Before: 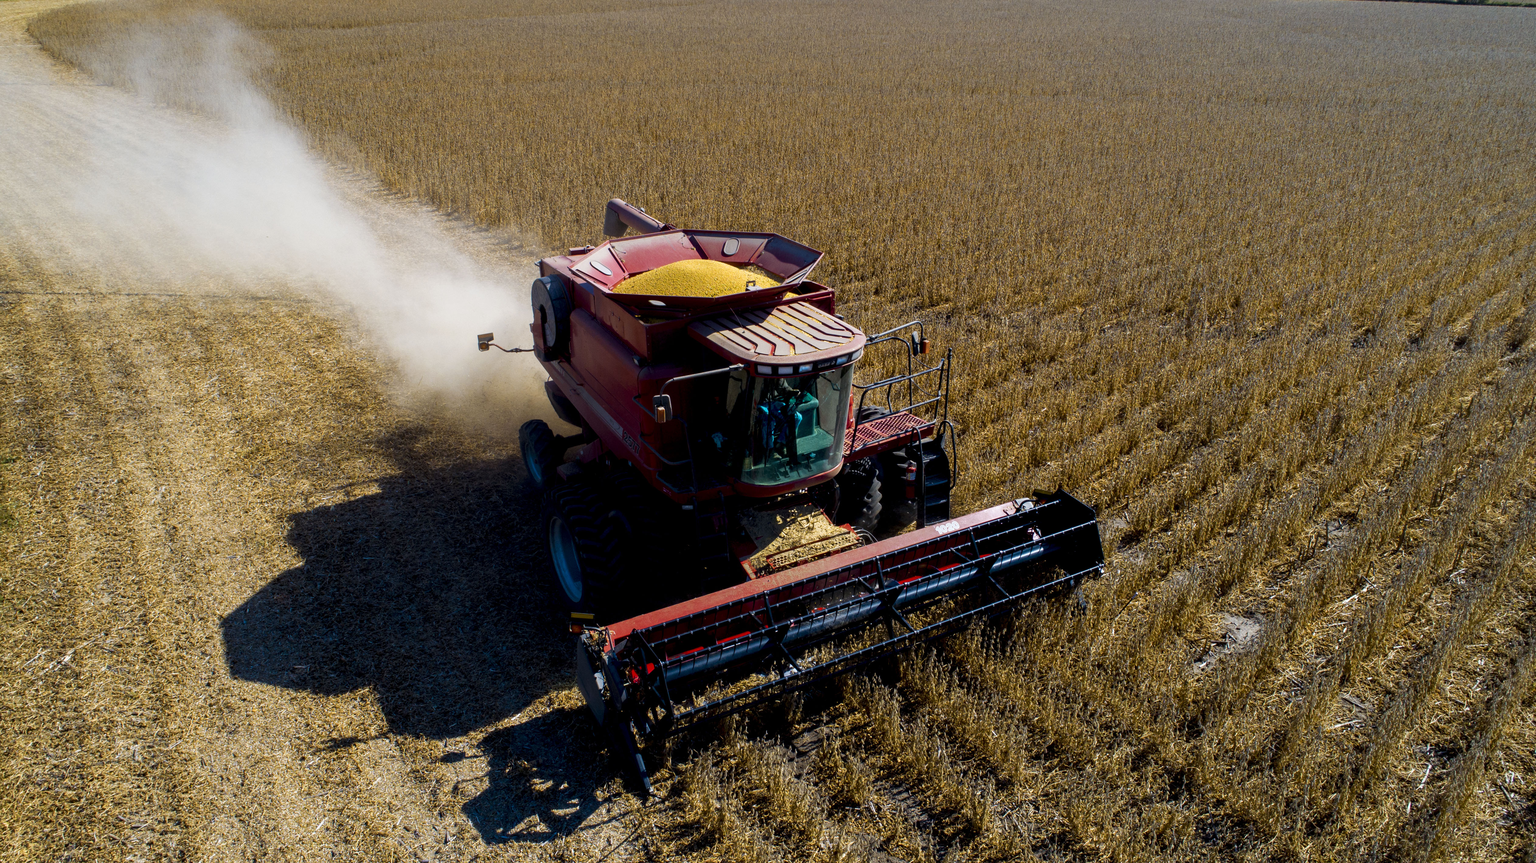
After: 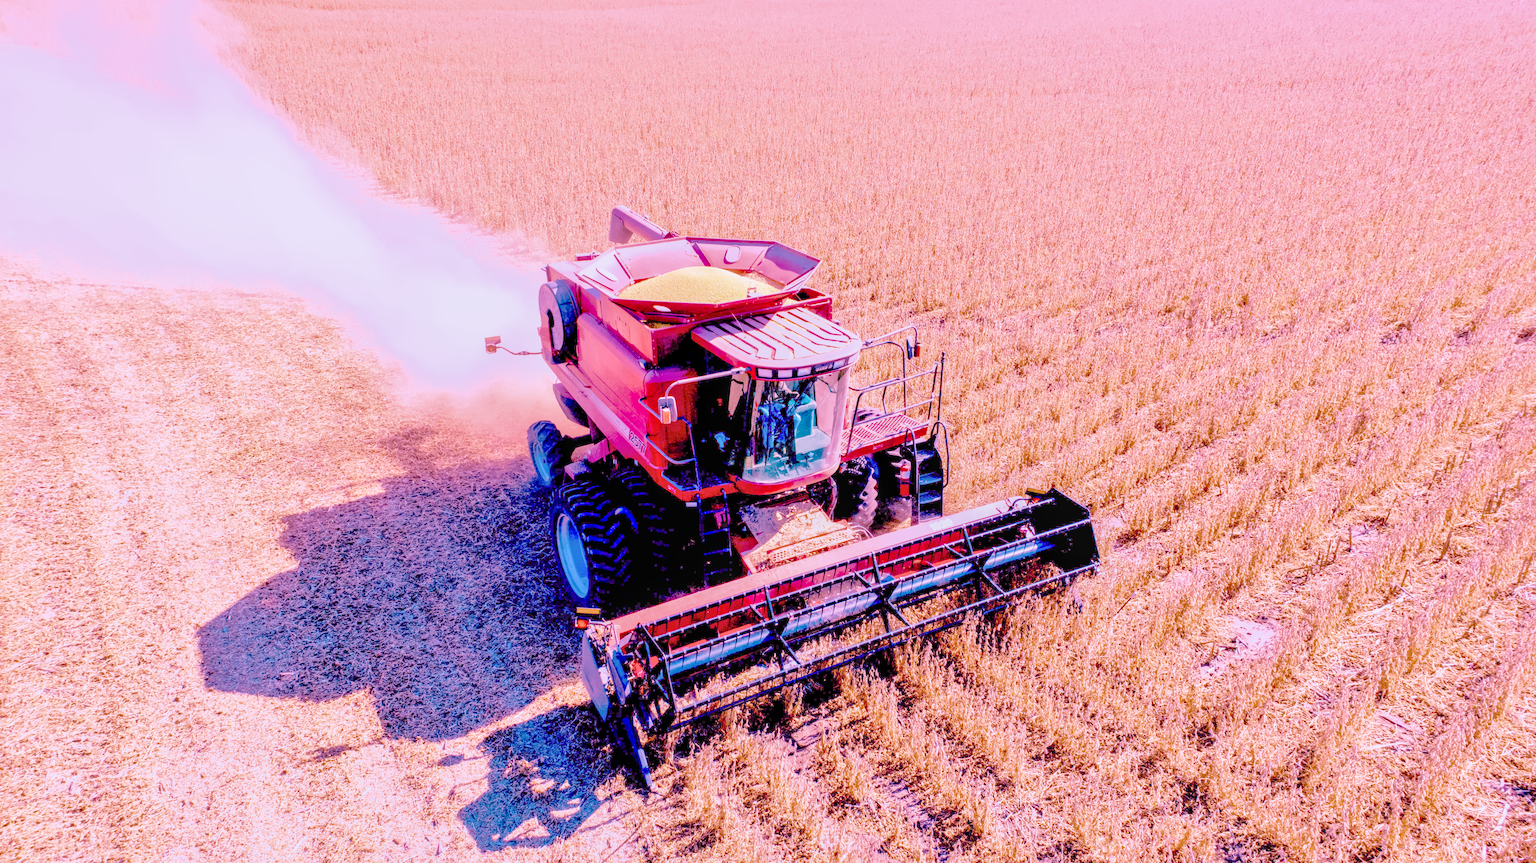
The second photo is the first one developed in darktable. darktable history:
local contrast: on, module defaults
color calibration: illuminant as shot in camera, x 0.358, y 0.373, temperature 4628.91 K
color balance rgb: perceptual saturation grading › global saturation 20%, perceptual saturation grading › highlights -25%, perceptual saturation grading › shadows 25%
denoise (profiled): preserve shadows 1.52, scattering 0.002, a [-1, 0, 0], compensate highlight preservation false
exposure: black level correction 0, exposure 1.1 EV, compensate exposure bias true, compensate highlight preservation false
haze removal: compatibility mode true, adaptive false
highlight reconstruction: on, module defaults
hot pixels: on, module defaults
lens correction: scale 1, crop 1, focal 16, aperture 5.6, distance 1000, camera "Canon EOS RP", lens "Canon RF 16mm F2.8 STM"
shadows and highlights: on, module defaults
white balance: red 2.229, blue 1.46
velvia: on, module defaults
filmic rgb: black relative exposure -7.65 EV, white relative exposure 4.56 EV, hardness 3.61, contrast 1.05
